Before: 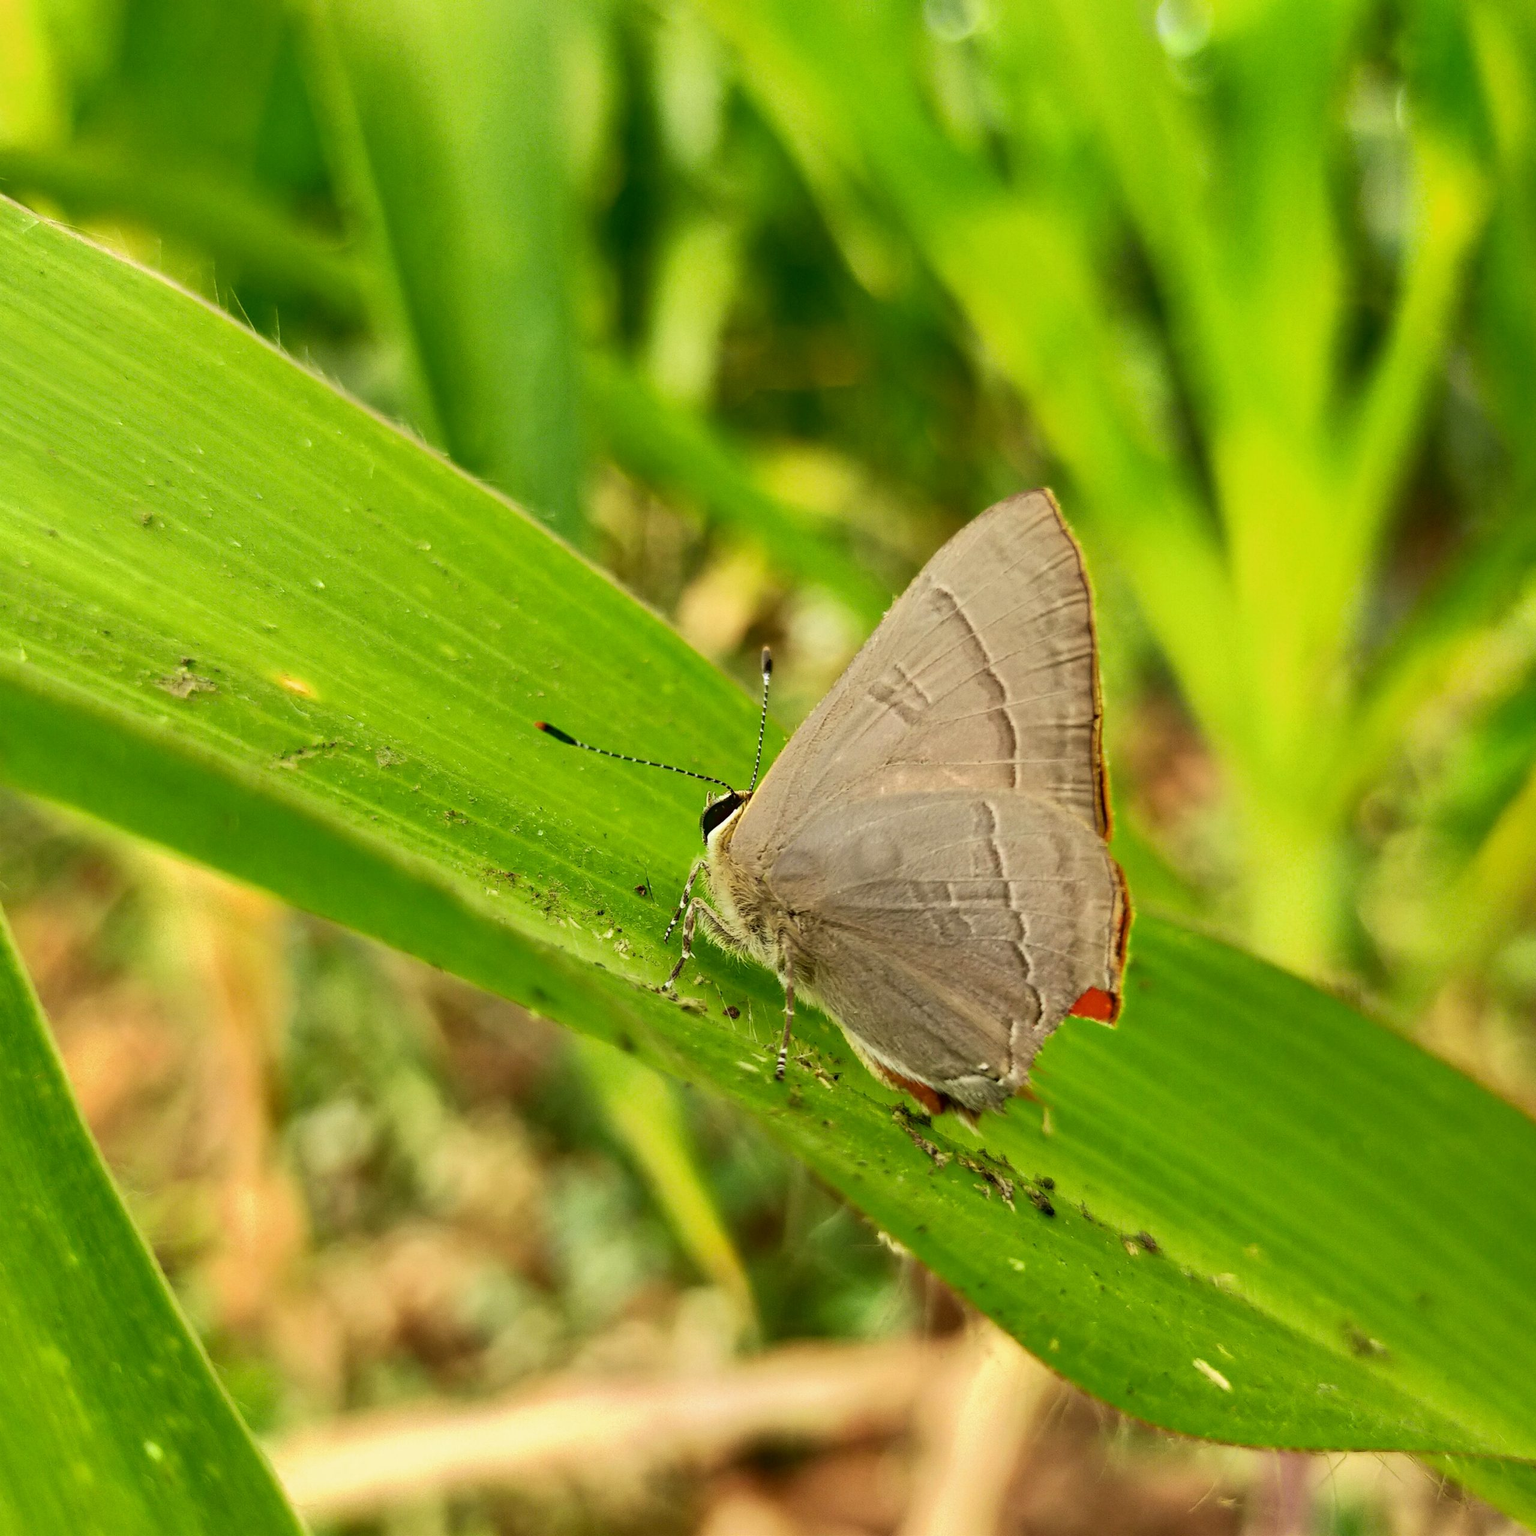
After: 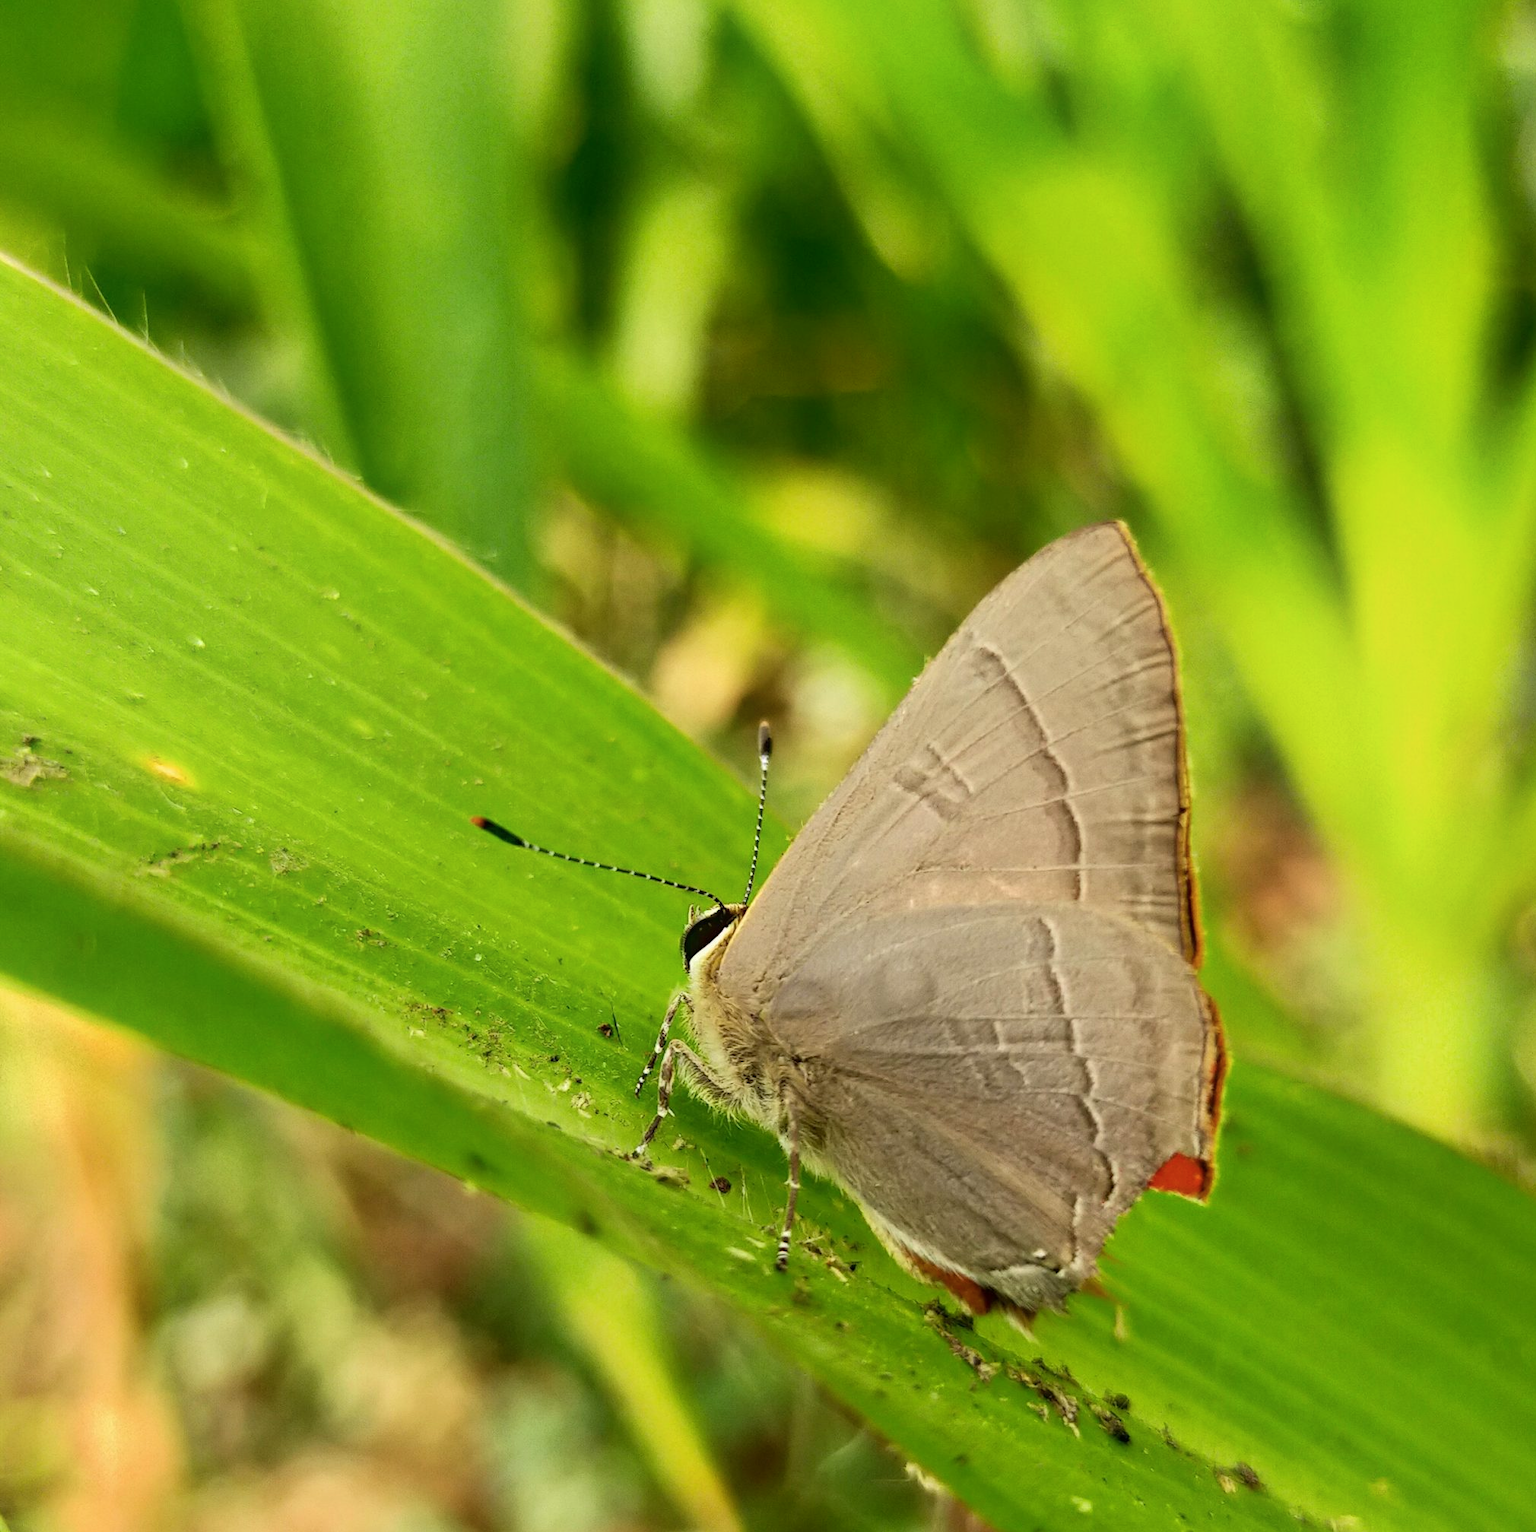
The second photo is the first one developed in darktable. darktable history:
color balance rgb: perceptual saturation grading › global saturation 0.312%
shadows and highlights: shadows -69.15, highlights 36.84, soften with gaussian
crop and rotate: left 10.635%, top 5.052%, right 10.436%, bottom 16.16%
